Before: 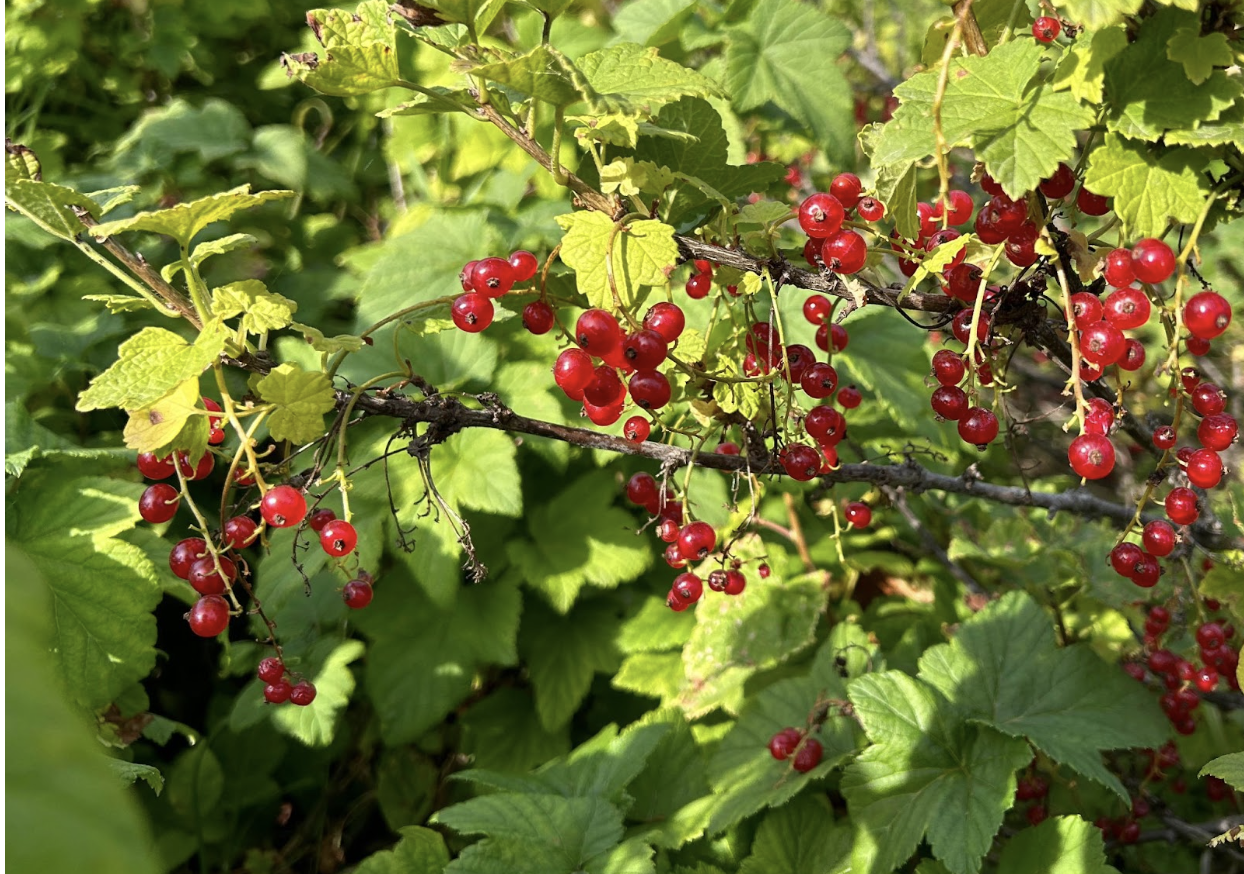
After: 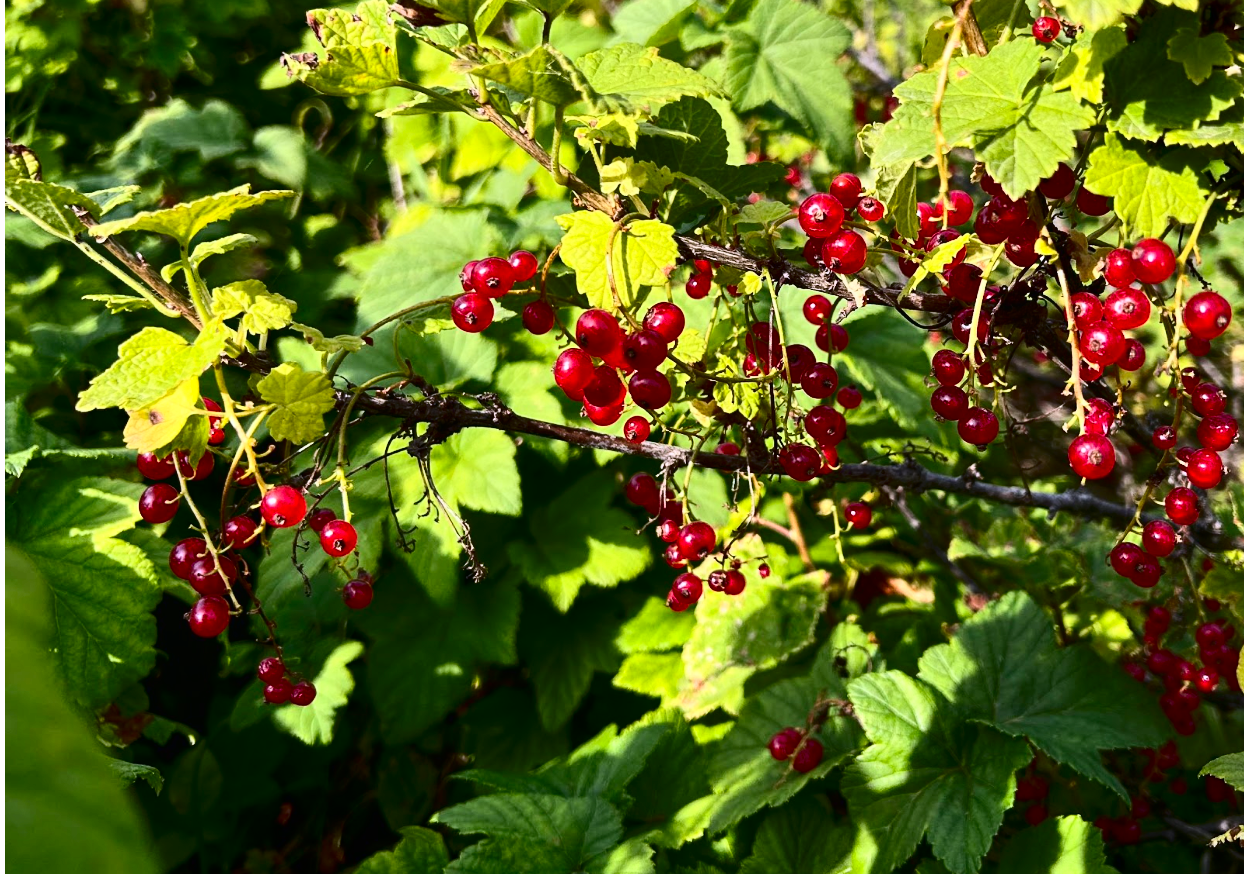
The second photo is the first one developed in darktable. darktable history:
contrast brightness saturation: contrast 0.32, brightness -0.08, saturation 0.17
white balance: red 1.004, blue 1.096
local contrast: mode bilateral grid, contrast 100, coarseness 100, detail 91%, midtone range 0.2
